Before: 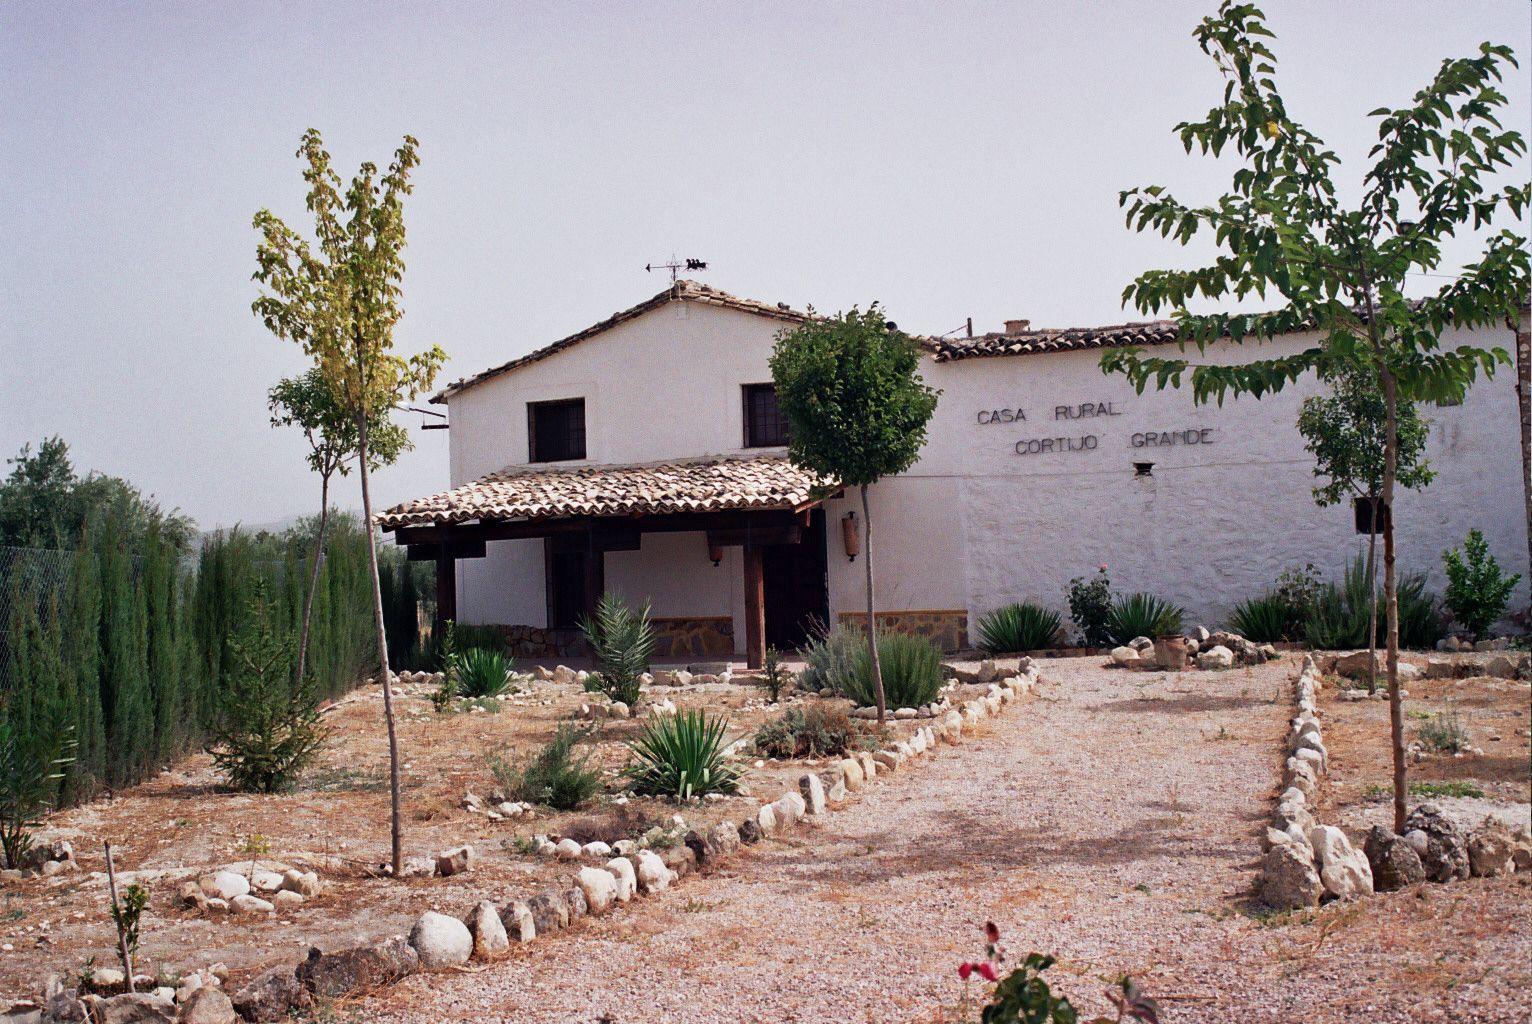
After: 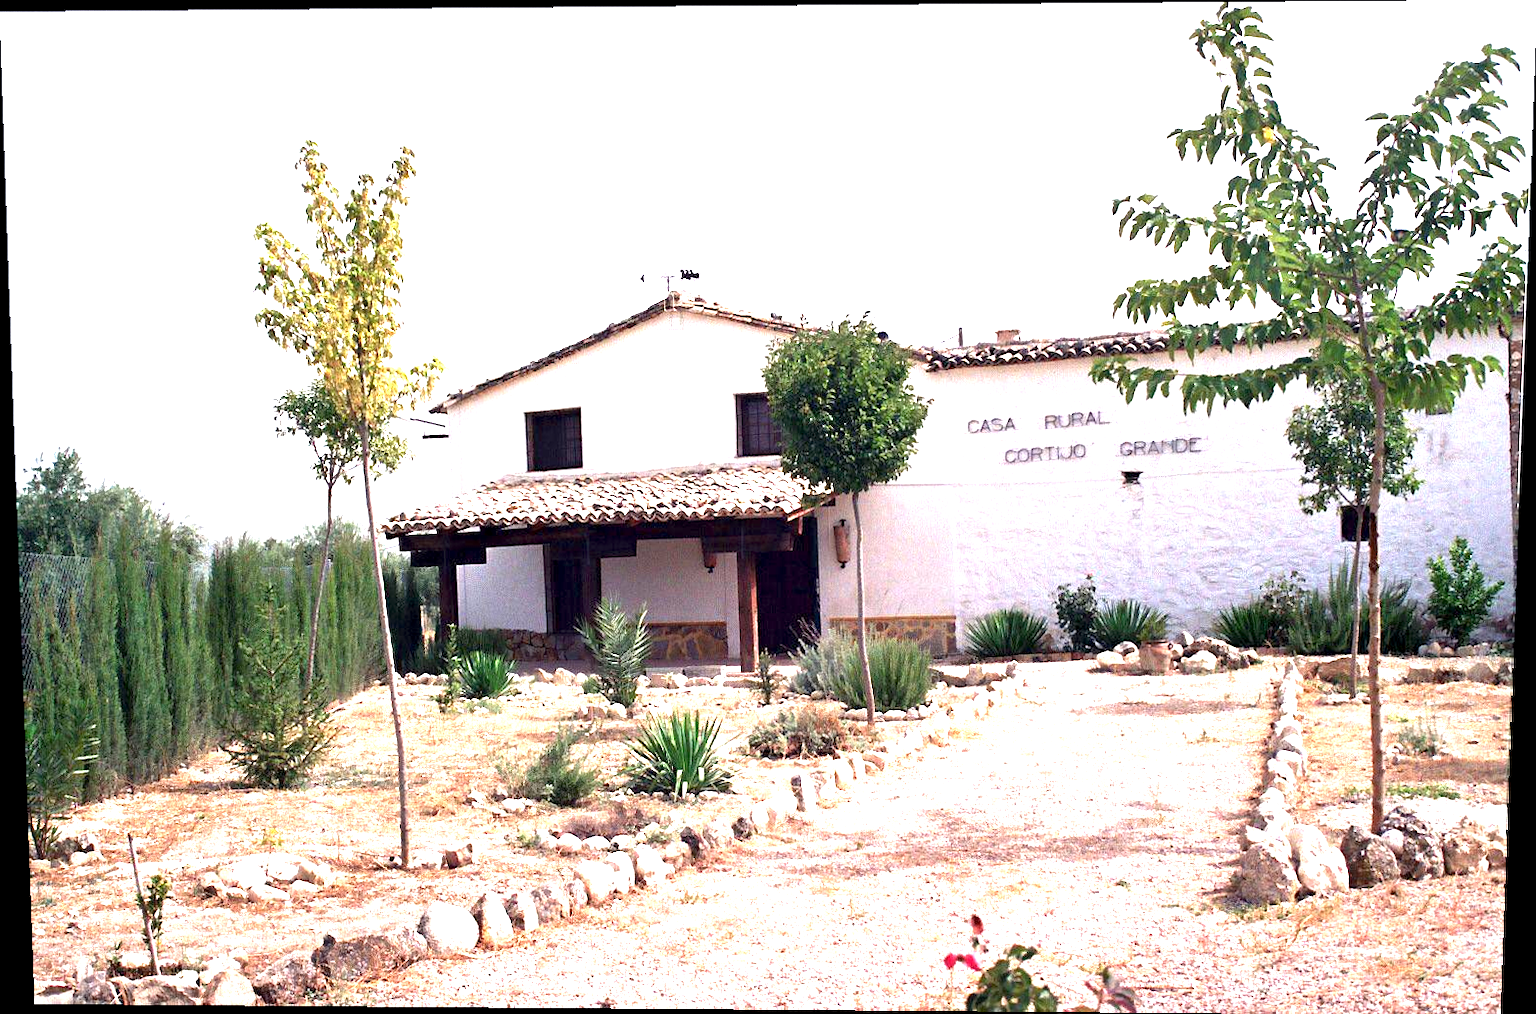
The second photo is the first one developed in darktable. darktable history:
rotate and perspective: lens shift (vertical) 0.048, lens shift (horizontal) -0.024, automatic cropping off
exposure: black level correction 0.001, exposure 1.822 EV, compensate exposure bias true, compensate highlight preservation false
